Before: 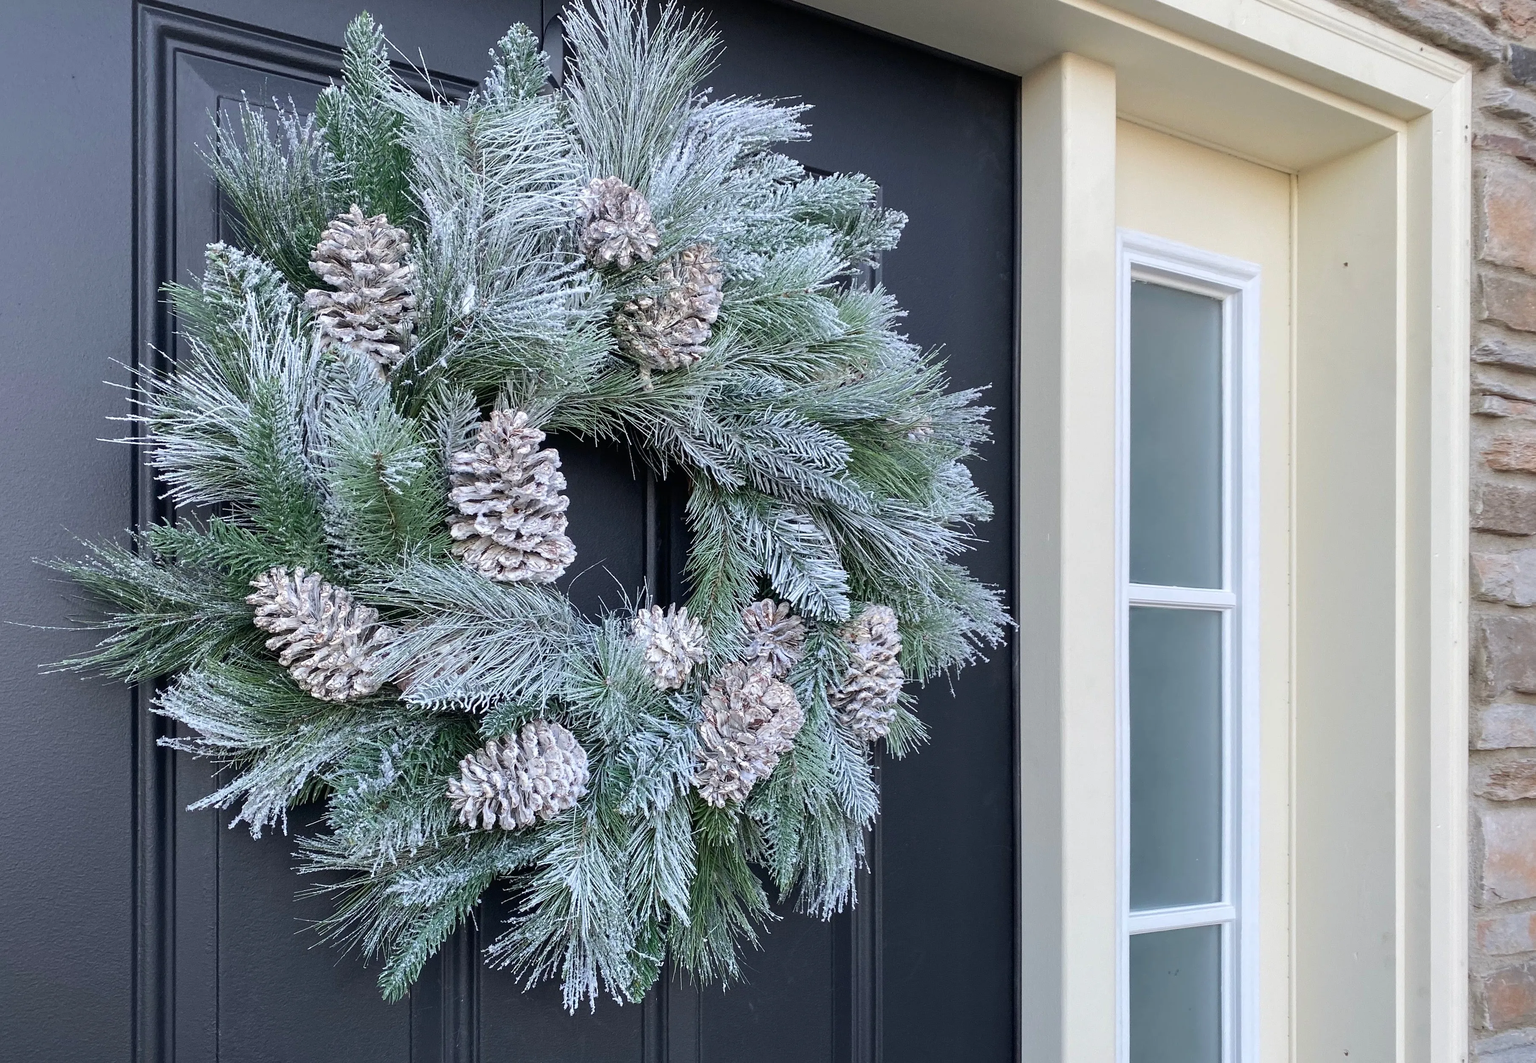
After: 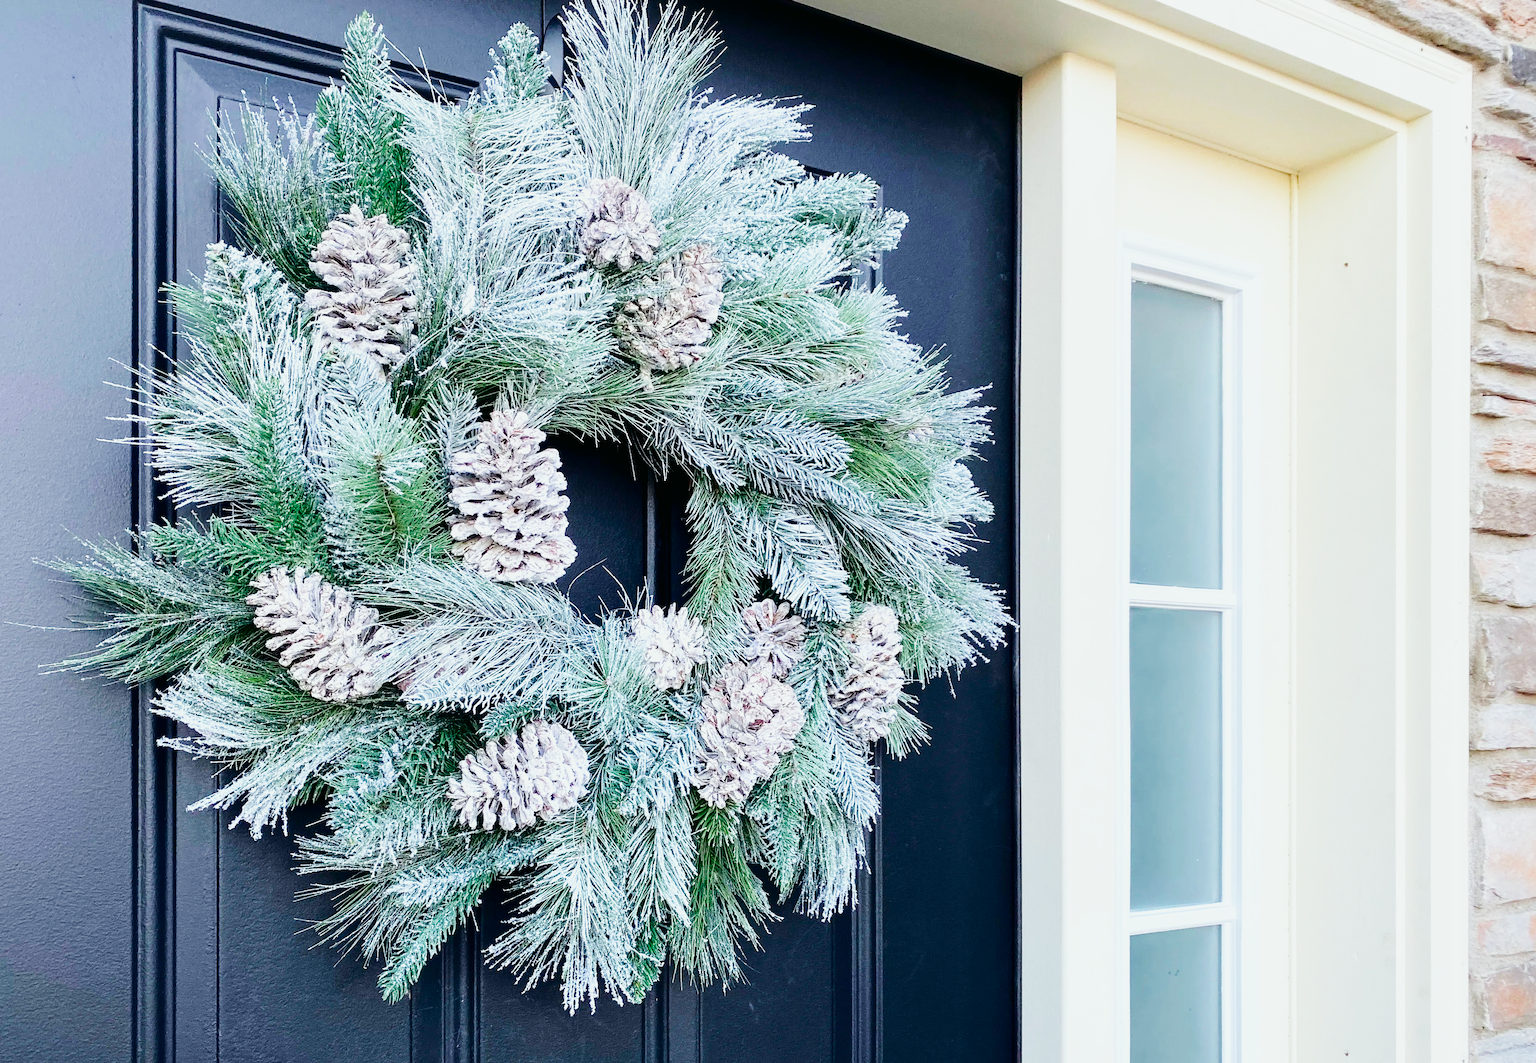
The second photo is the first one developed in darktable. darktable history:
tone curve: curves: ch0 [(0, 0) (0.181, 0.087) (0.498, 0.485) (0.78, 0.742) (0.993, 0.954)]; ch1 [(0, 0) (0.311, 0.149) (0.395, 0.349) (0.488, 0.477) (0.612, 0.641) (1, 1)]; ch2 [(0, 0) (0.5, 0.5) (0.638, 0.667) (1, 1)], color space Lab, independent channels, preserve colors none
tone equalizer: on, module defaults
base curve: curves: ch0 [(0, 0.003) (0.001, 0.002) (0.006, 0.004) (0.02, 0.022) (0.048, 0.086) (0.094, 0.234) (0.162, 0.431) (0.258, 0.629) (0.385, 0.8) (0.548, 0.918) (0.751, 0.988) (1, 1)], preserve colors none
